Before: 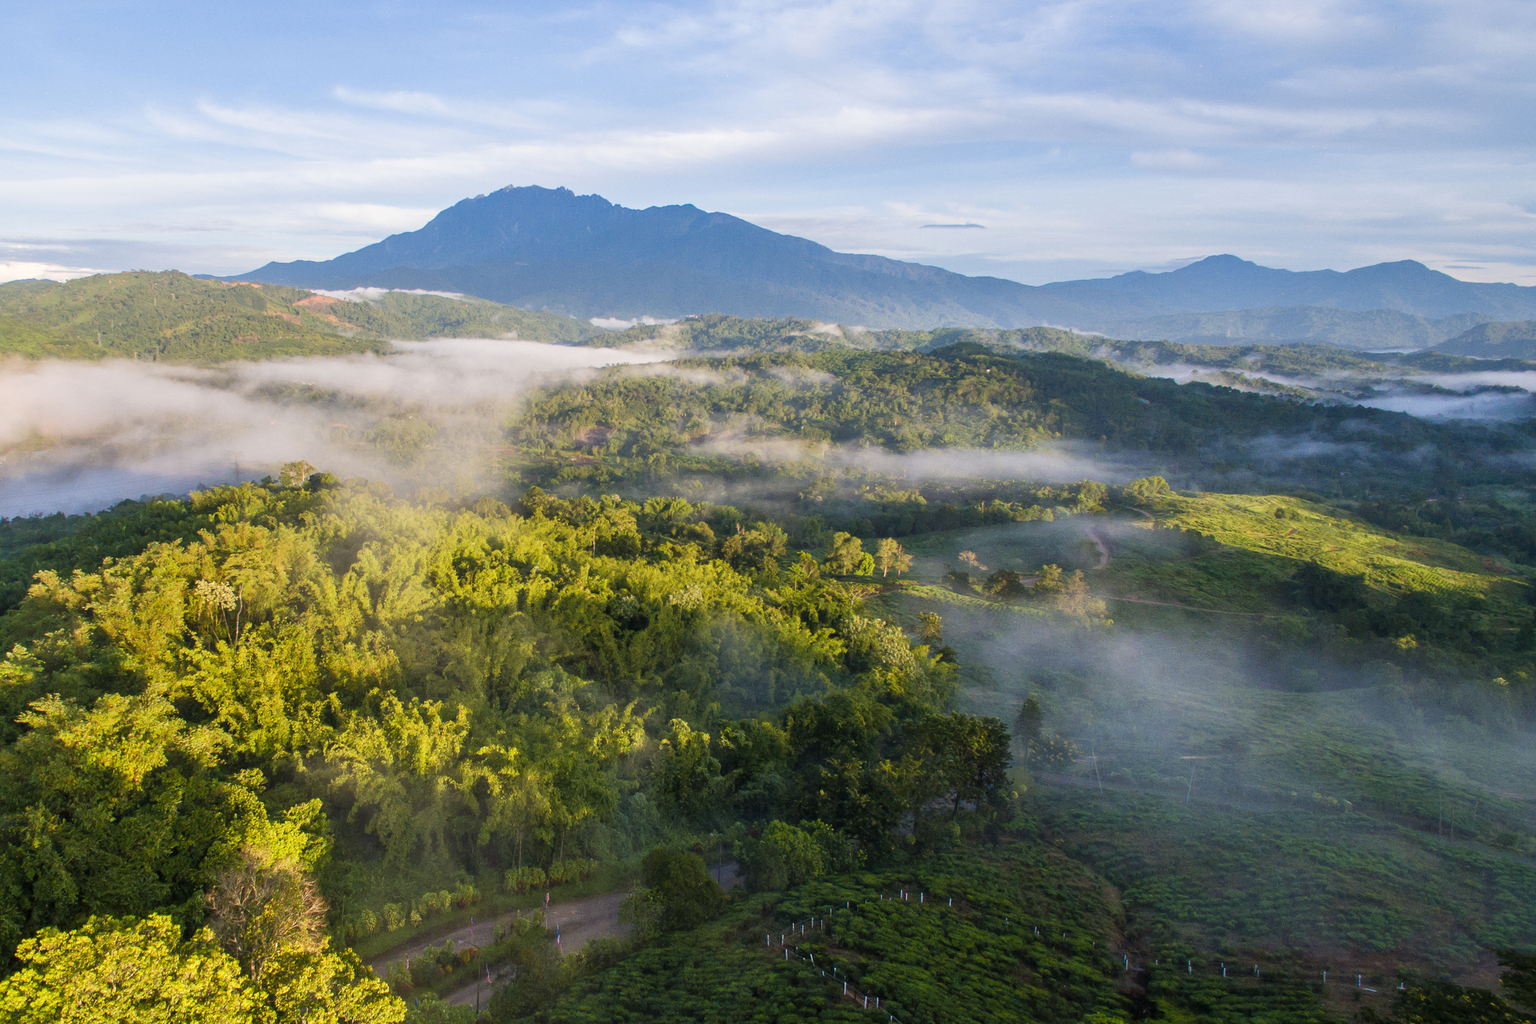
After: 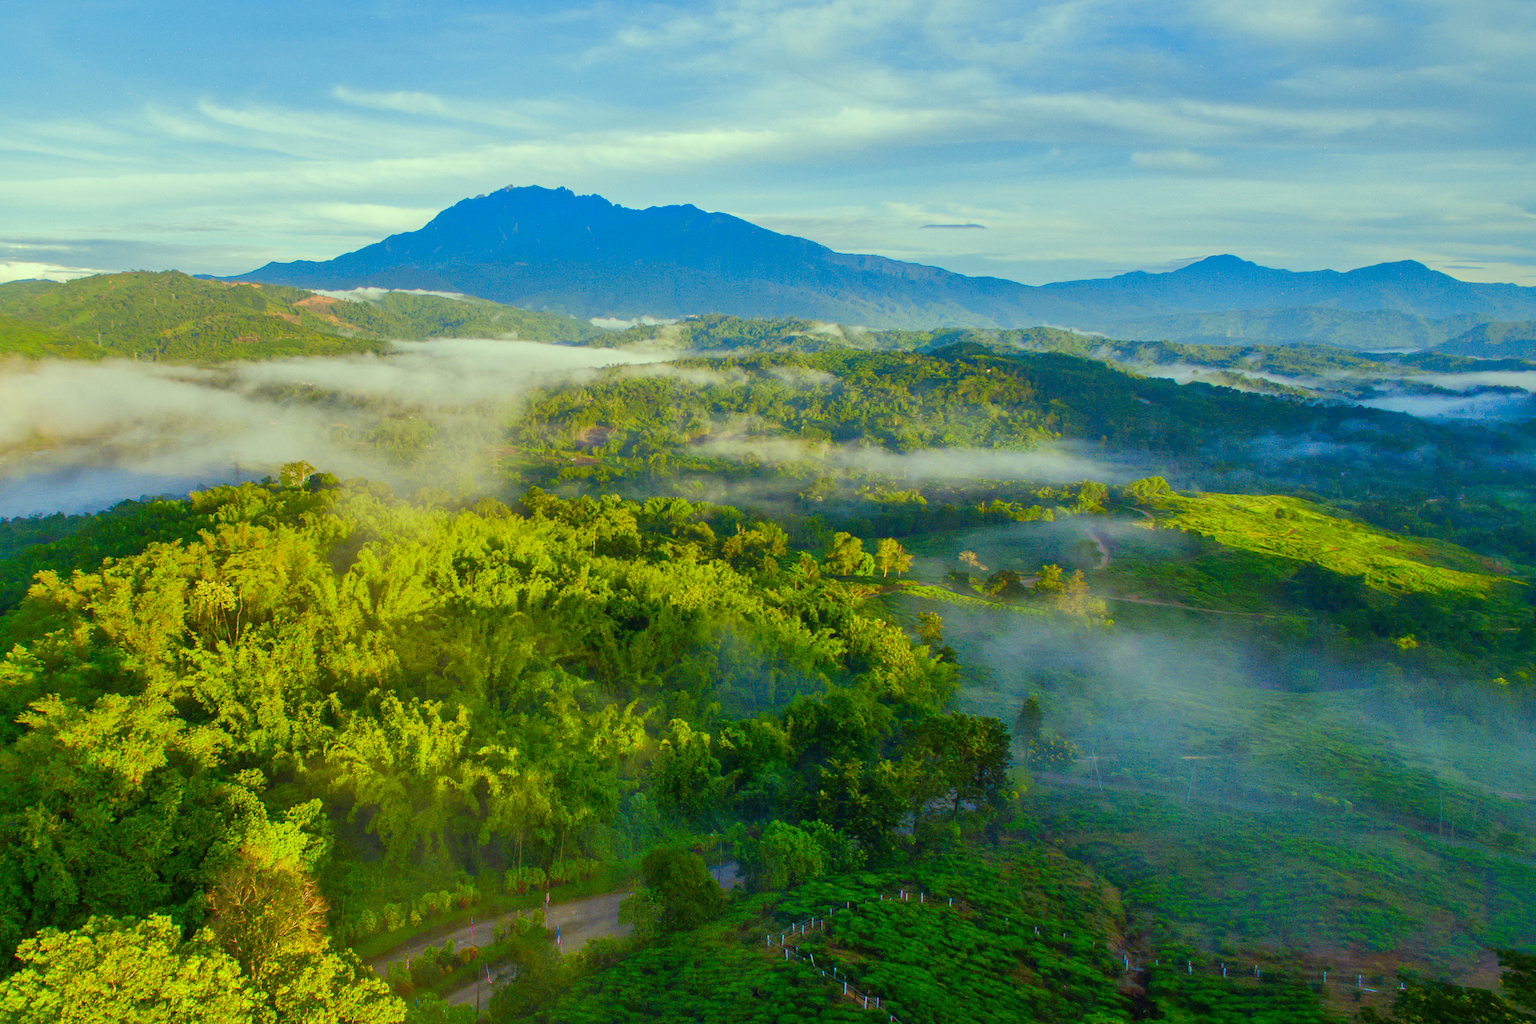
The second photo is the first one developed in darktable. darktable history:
shadows and highlights: on, module defaults
color balance rgb: perceptual saturation grading › global saturation 20%, perceptual saturation grading › highlights -49.999%, perceptual saturation grading › shadows 25.011%, global vibrance 3.06%
color correction: highlights a* -10.76, highlights b* 9.89, saturation 1.71
